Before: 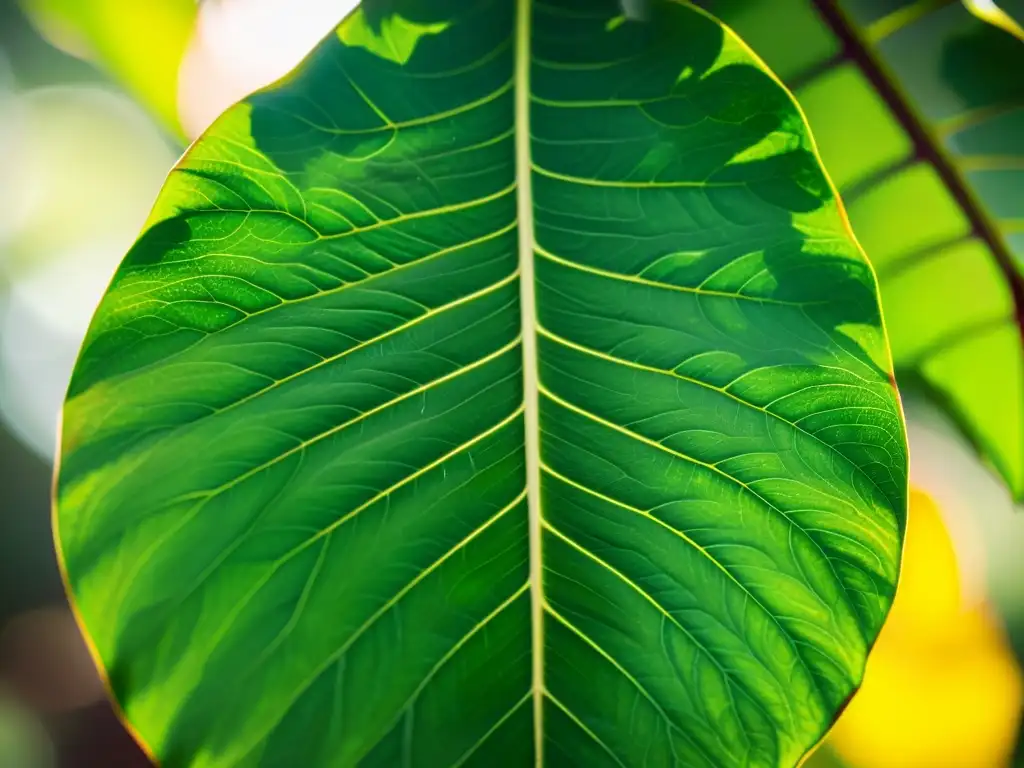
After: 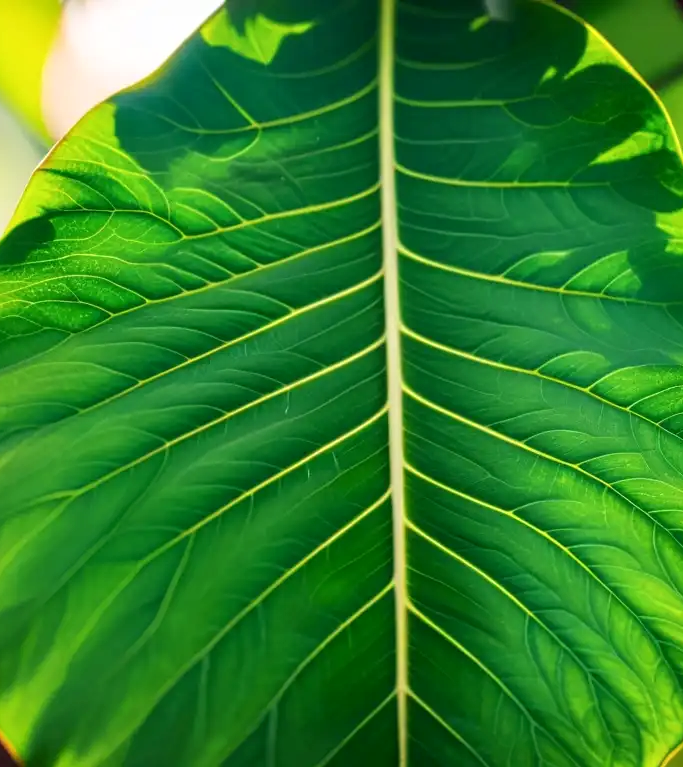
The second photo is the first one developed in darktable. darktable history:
local contrast: highlights 104%, shadows 97%, detail 119%, midtone range 0.2
crop and rotate: left 13.332%, right 19.959%
